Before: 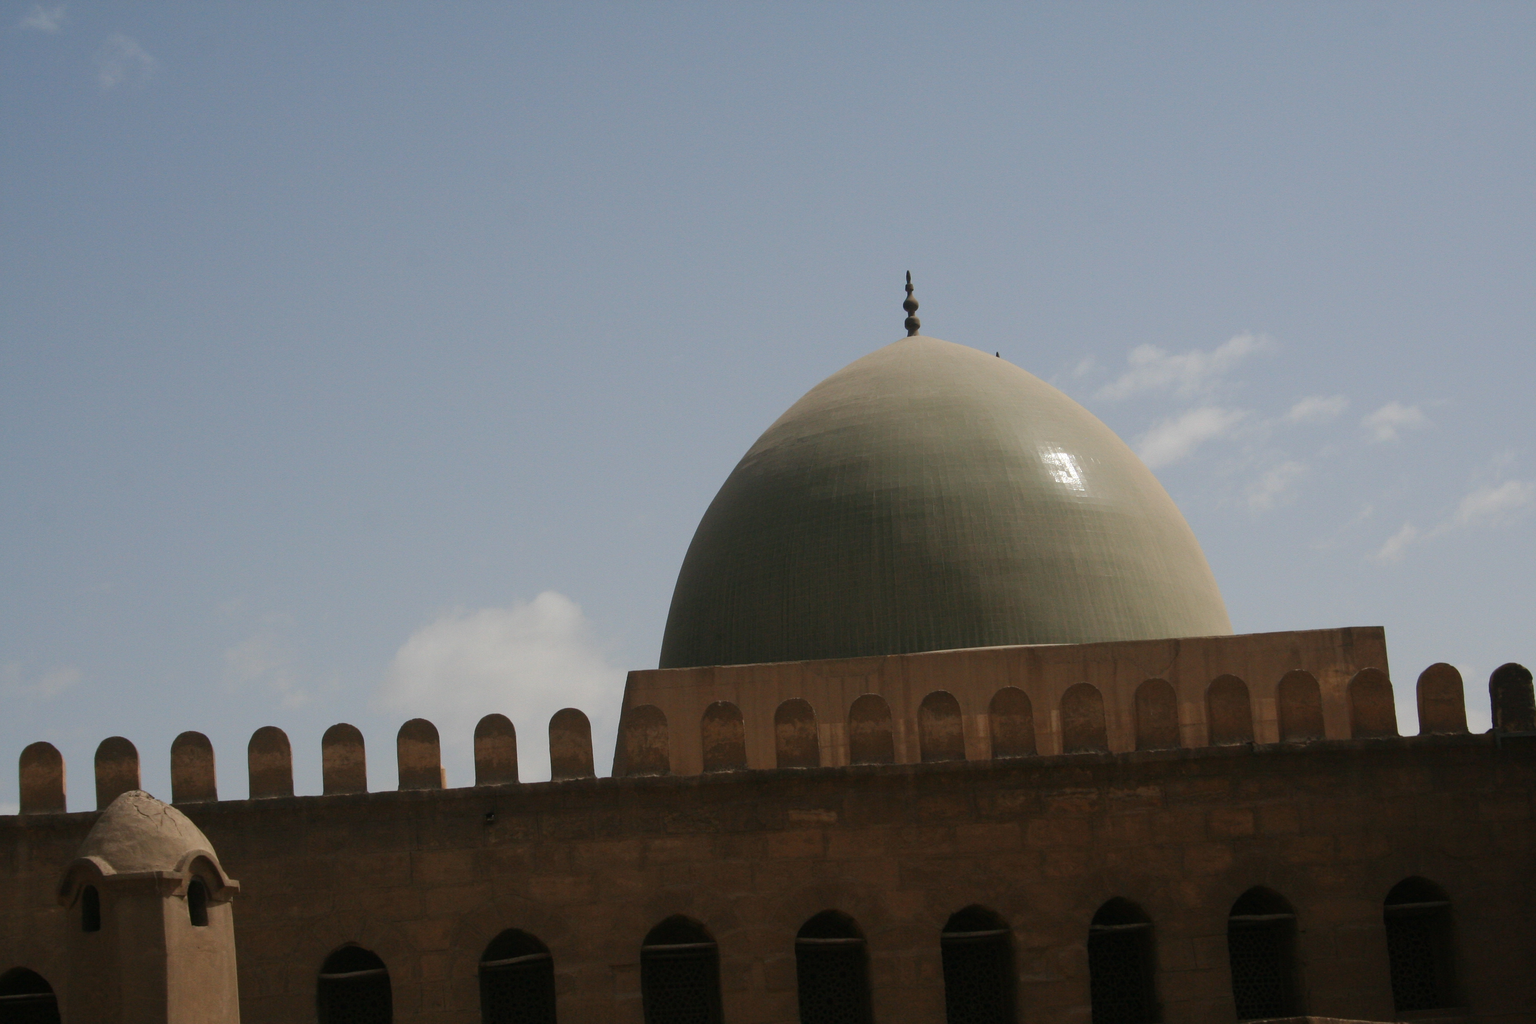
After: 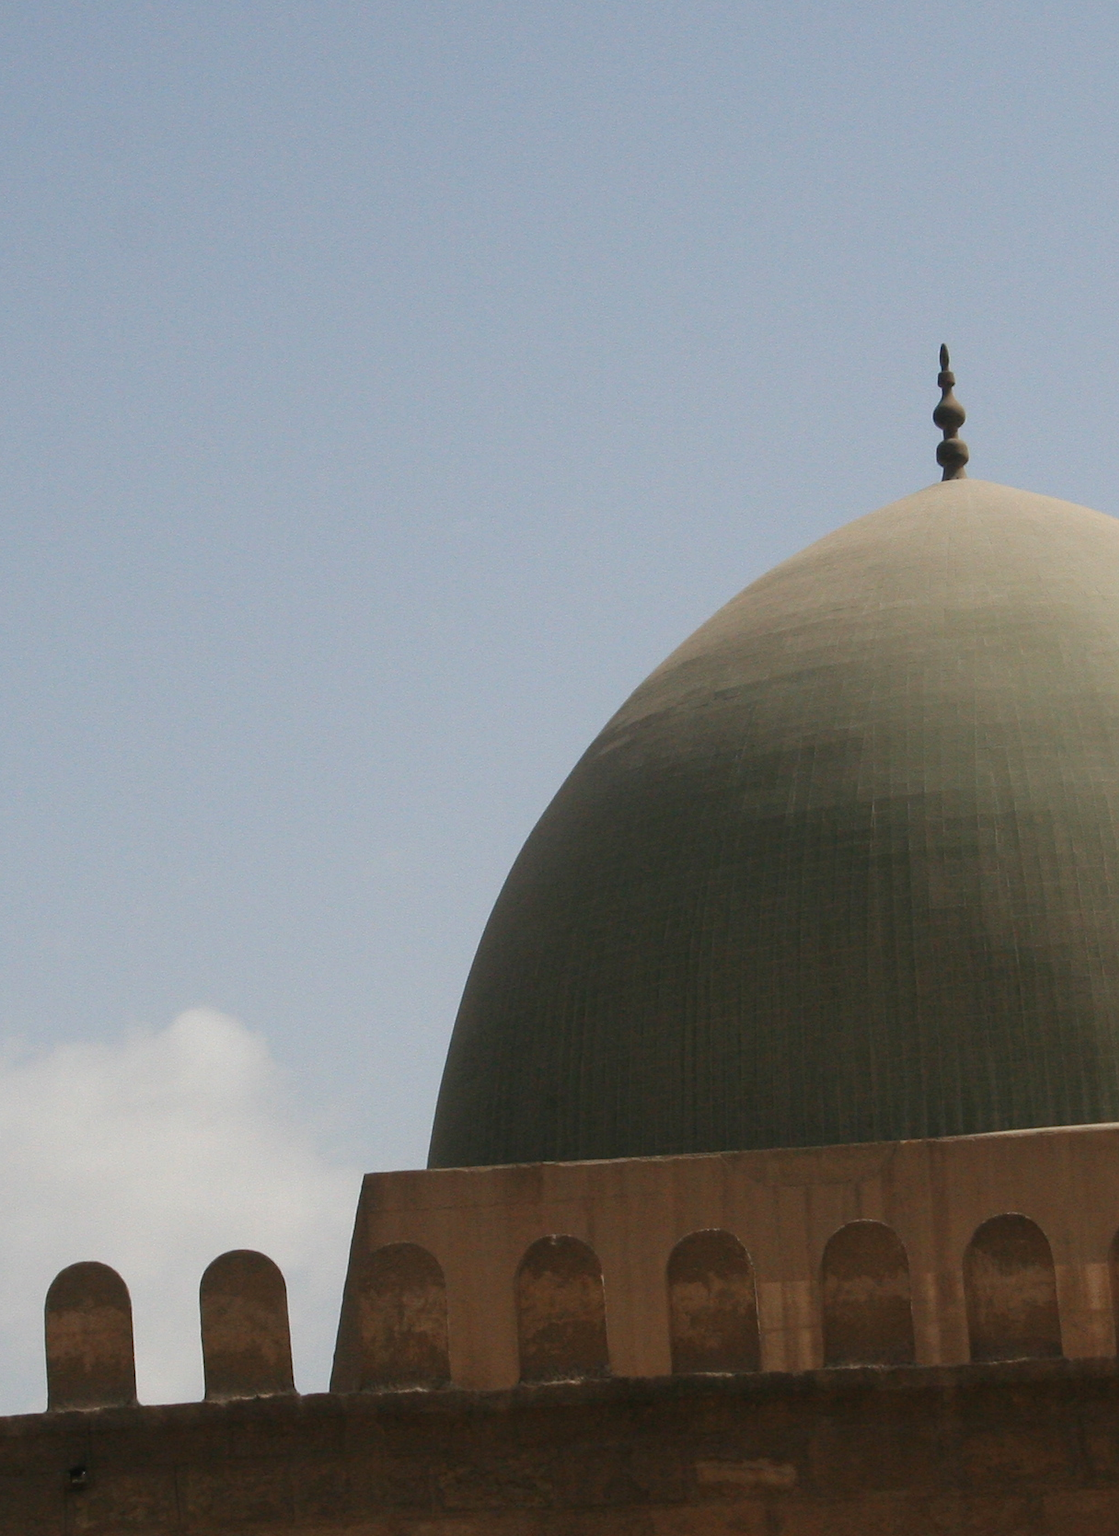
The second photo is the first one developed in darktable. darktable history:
tone equalizer: on, module defaults
crop and rotate: left 29.476%, top 10.214%, right 35.32%, bottom 17.333%
exposure: black level correction 0, exposure 0.3 EV, compensate highlight preservation false
